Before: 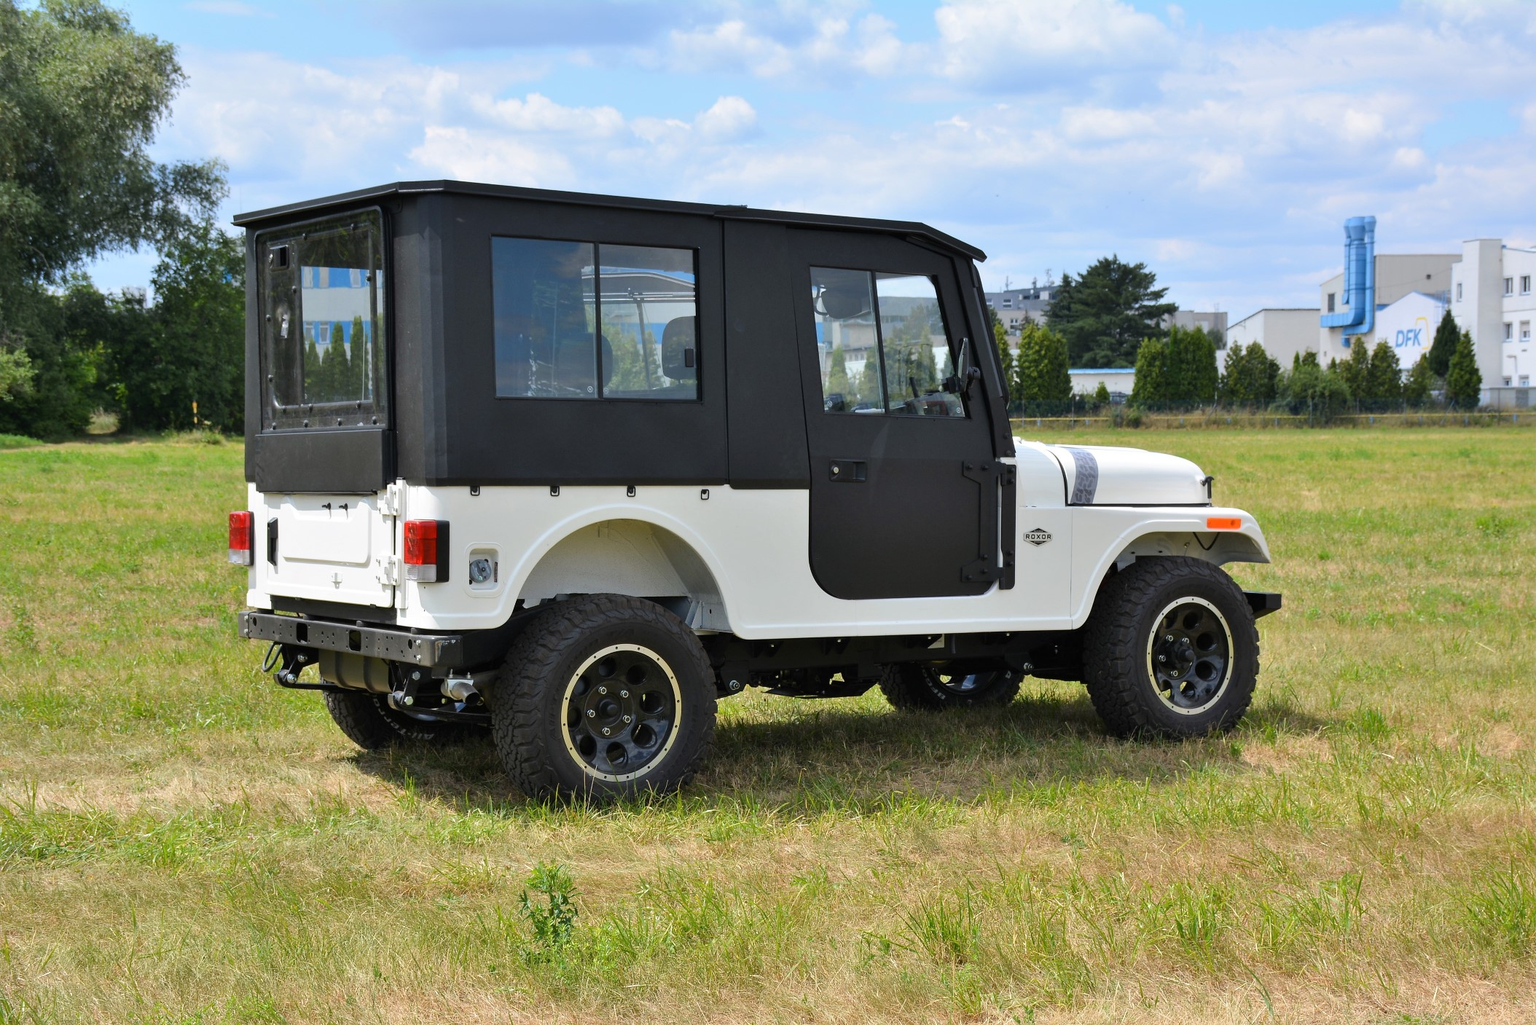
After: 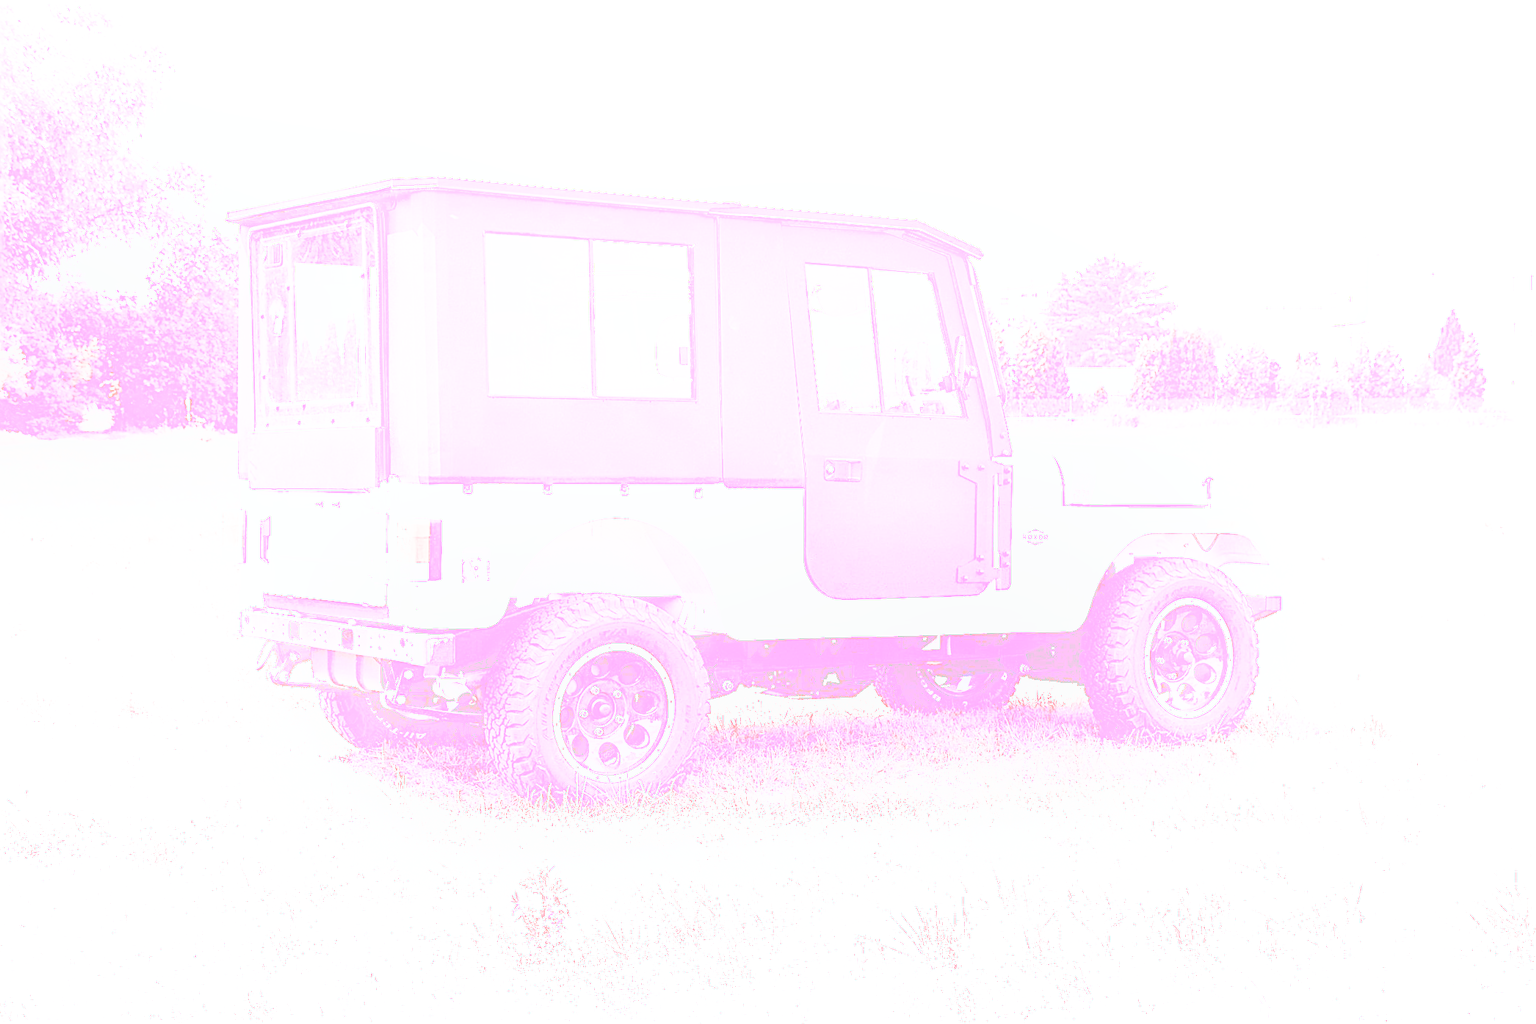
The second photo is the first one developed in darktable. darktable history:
exposure: black level correction 0.001, exposure 1.398 EV, compensate exposure bias true, compensate highlight preservation false
rotate and perspective: rotation 0.192°, lens shift (horizontal) -0.015, crop left 0.005, crop right 0.996, crop top 0.006, crop bottom 0.99
white balance: red 8, blue 8
bloom: size 40%
sigmoid: on, module defaults
tone curve: curves: ch0 [(0, 0.009) (0.105, 0.069) (0.195, 0.154) (0.289, 0.278) (0.384, 0.391) (0.513, 0.53) (0.66, 0.667) (0.895, 0.863) (1, 0.919)]; ch1 [(0, 0) (0.161, 0.092) (0.35, 0.33) (0.403, 0.395) (0.456, 0.469) (0.502, 0.499) (0.519, 0.514) (0.576, 0.587) (0.642, 0.645) (0.701, 0.742) (1, 0.942)]; ch2 [(0, 0) (0.371, 0.362) (0.437, 0.437) (0.501, 0.5) (0.53, 0.528) (0.569, 0.551) (0.619, 0.58) (0.883, 0.752) (1, 0.929)], color space Lab, independent channels, preserve colors none
sharpen: on, module defaults
contrast brightness saturation: contrast 0.25, saturation -0.31
